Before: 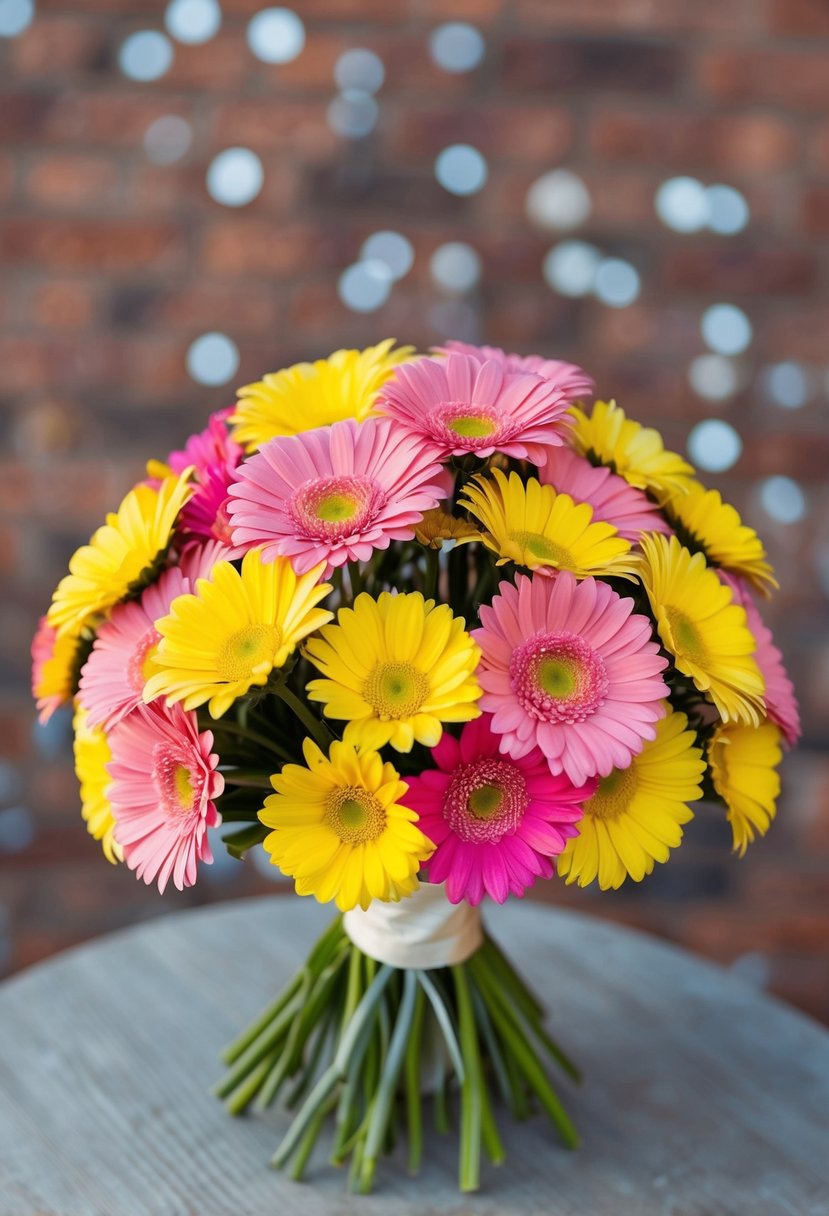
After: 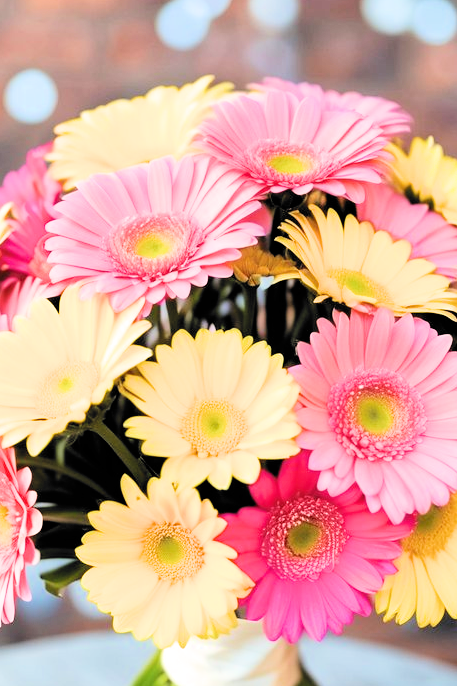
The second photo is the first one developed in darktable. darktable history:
exposure: black level correction 0, exposure 1.448 EV, compensate highlight preservation false
crop and rotate: left 22.011%, top 21.68%, right 22.82%, bottom 21.867%
filmic rgb: black relative exposure -5.09 EV, white relative exposure 3.97 EV, hardness 2.88, contrast 1.297, highlights saturation mix -30.4%, color science v6 (2022)
